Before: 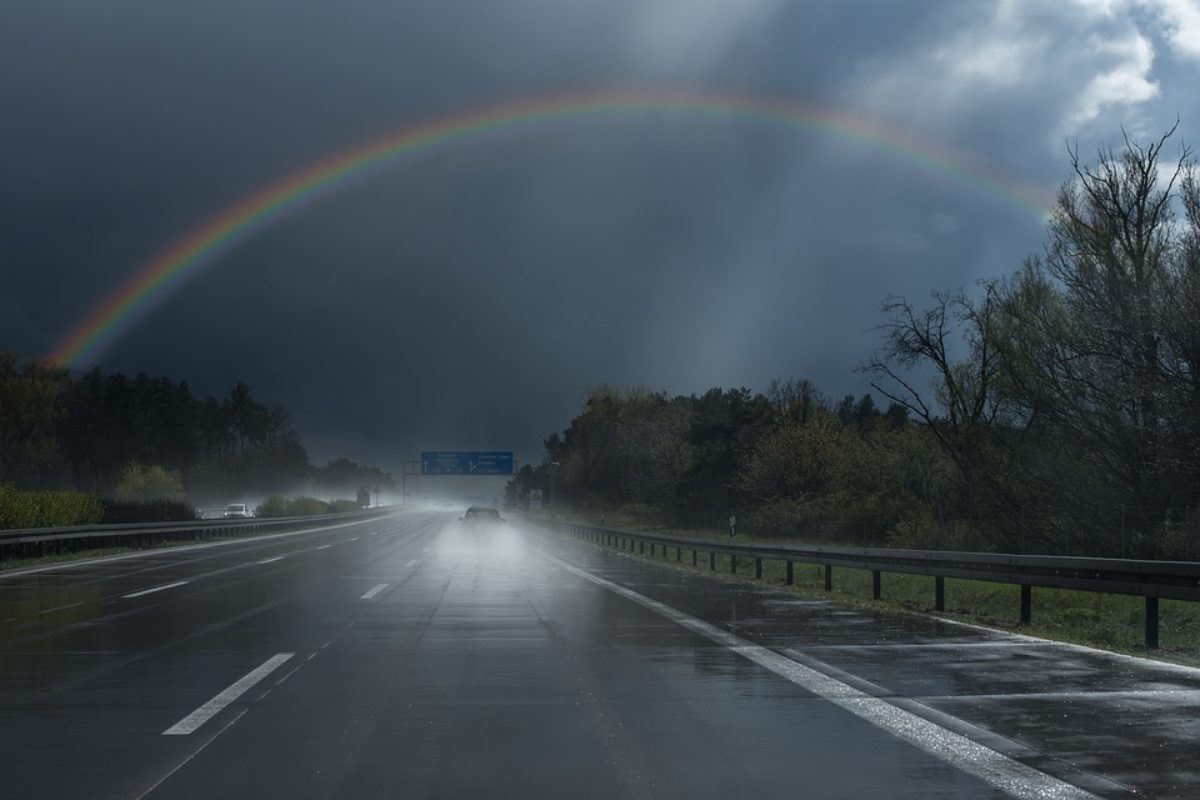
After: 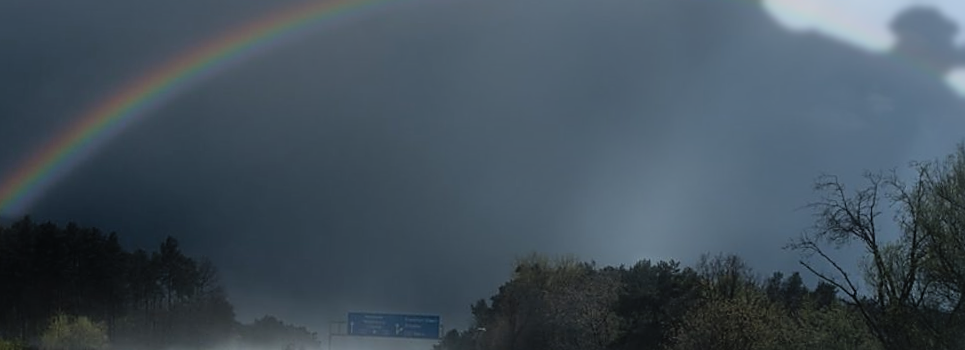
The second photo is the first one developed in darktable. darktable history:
filmic rgb: black relative exposure -7.65 EV, white relative exposure 4.56 EV, hardness 3.61
contrast equalizer: octaves 7, y [[0.6 ×6], [0.55 ×6], [0 ×6], [0 ×6], [0 ×6]], mix -1
sharpen: on, module defaults
bloom: size 0%, threshold 54.82%, strength 8.31%
rotate and perspective: rotation 2.17°, automatic cropping off
shadows and highlights: highlights color adjustment 0%, low approximation 0.01, soften with gaussian
crop: left 7.036%, top 18.398%, right 14.379%, bottom 40.043%
